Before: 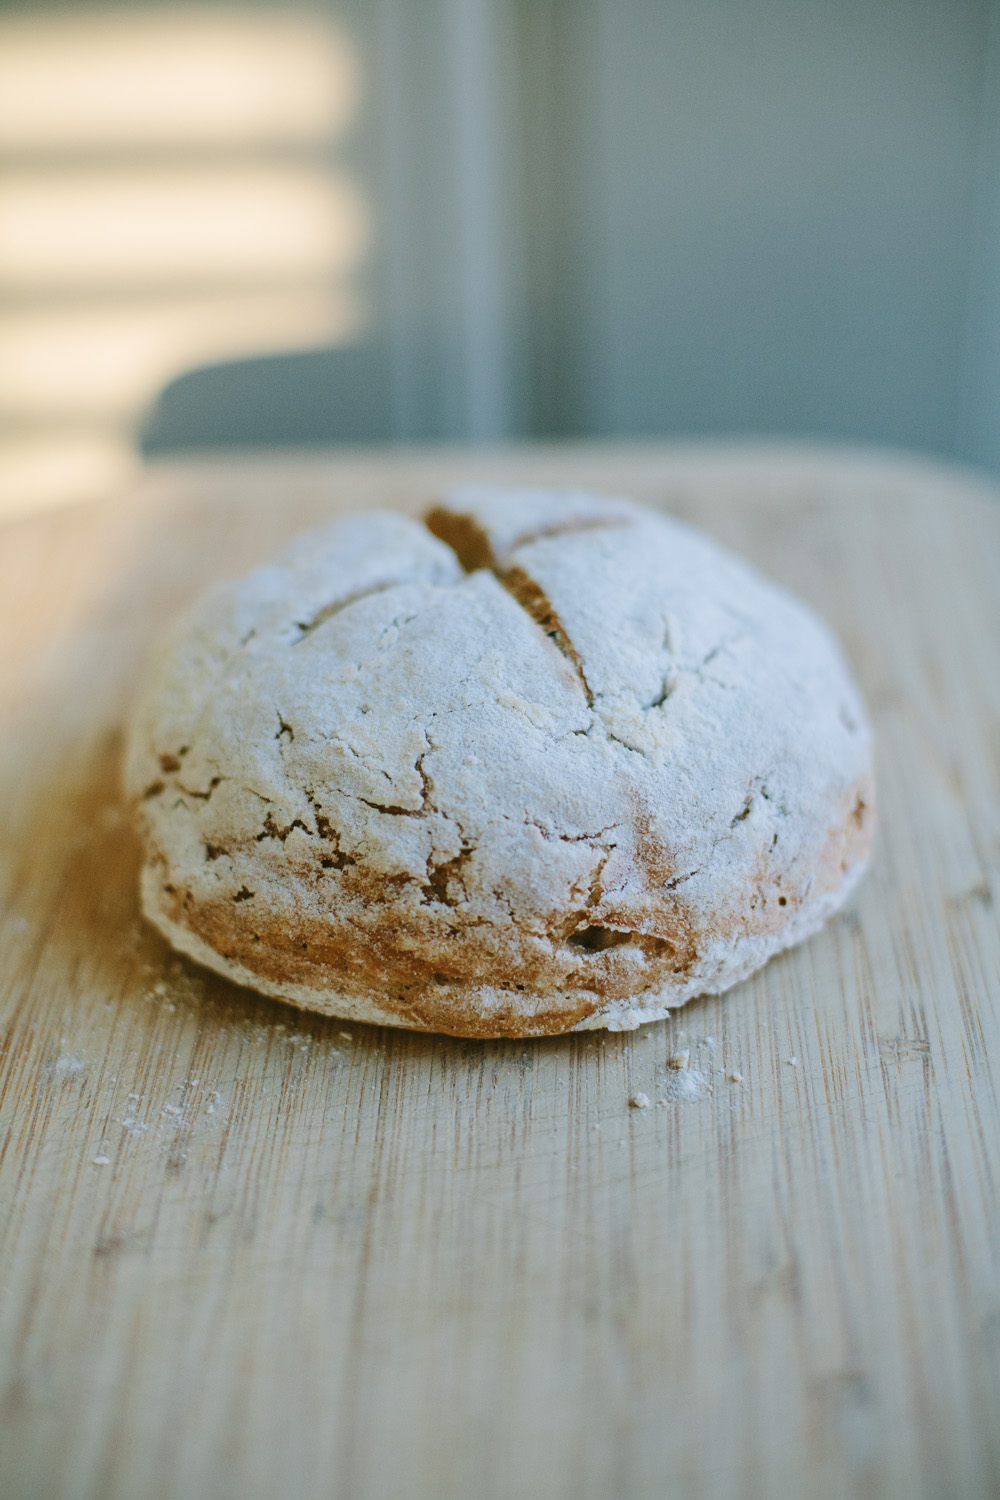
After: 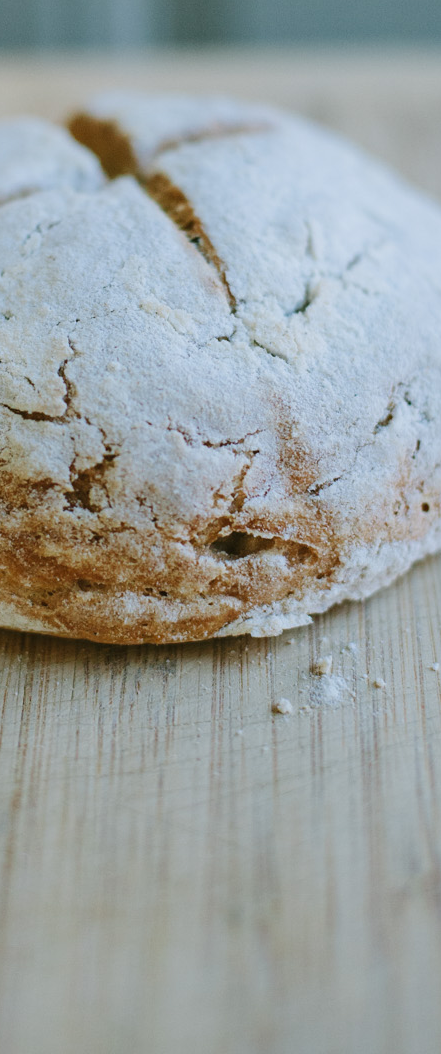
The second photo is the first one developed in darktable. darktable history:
crop: left 35.701%, top 26.326%, right 20.158%, bottom 3.386%
